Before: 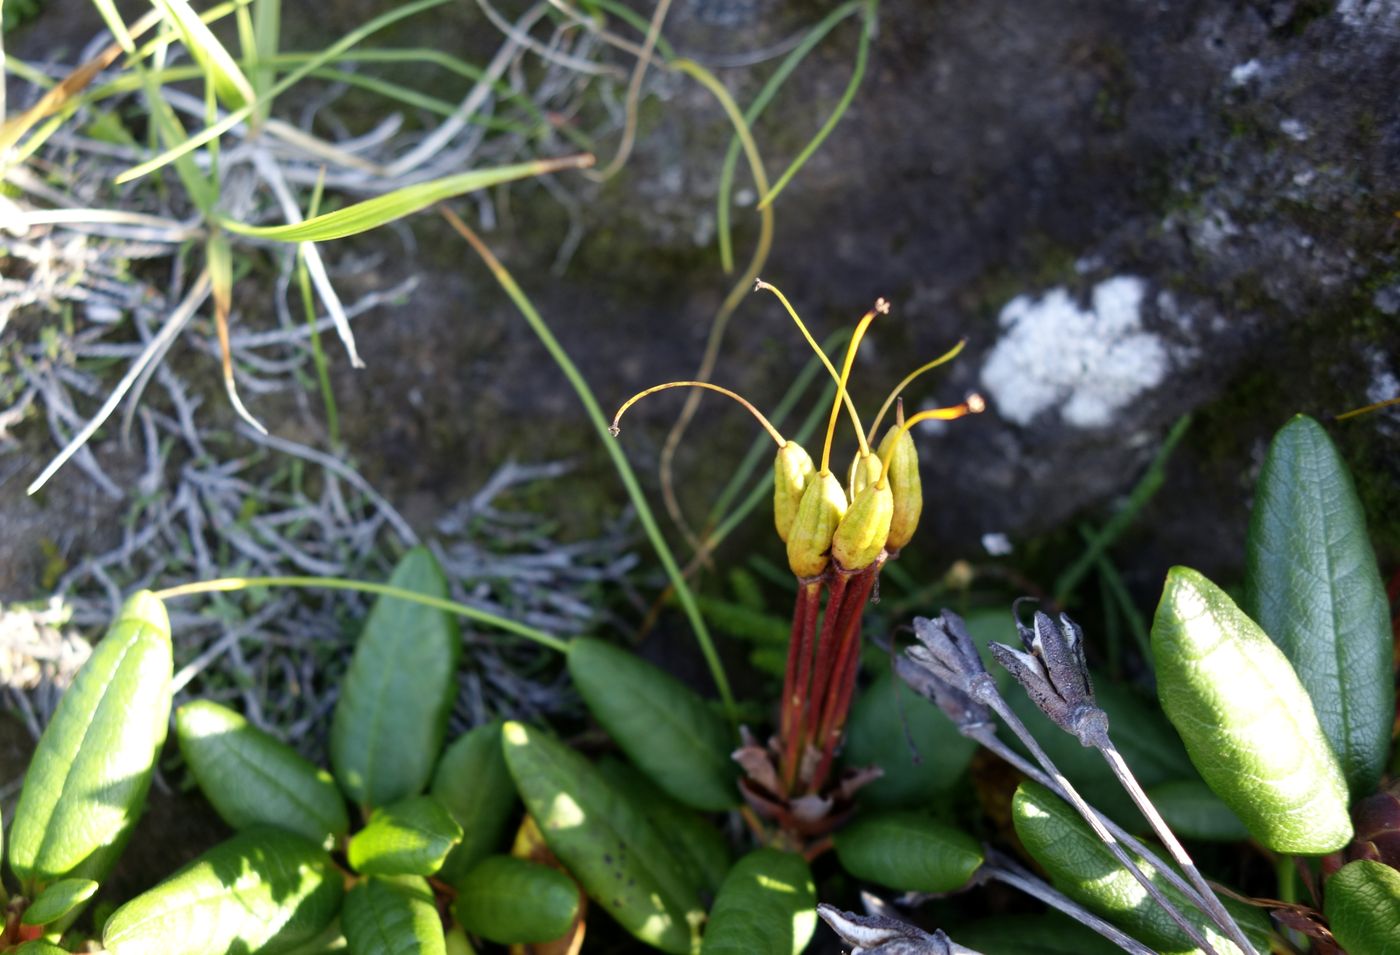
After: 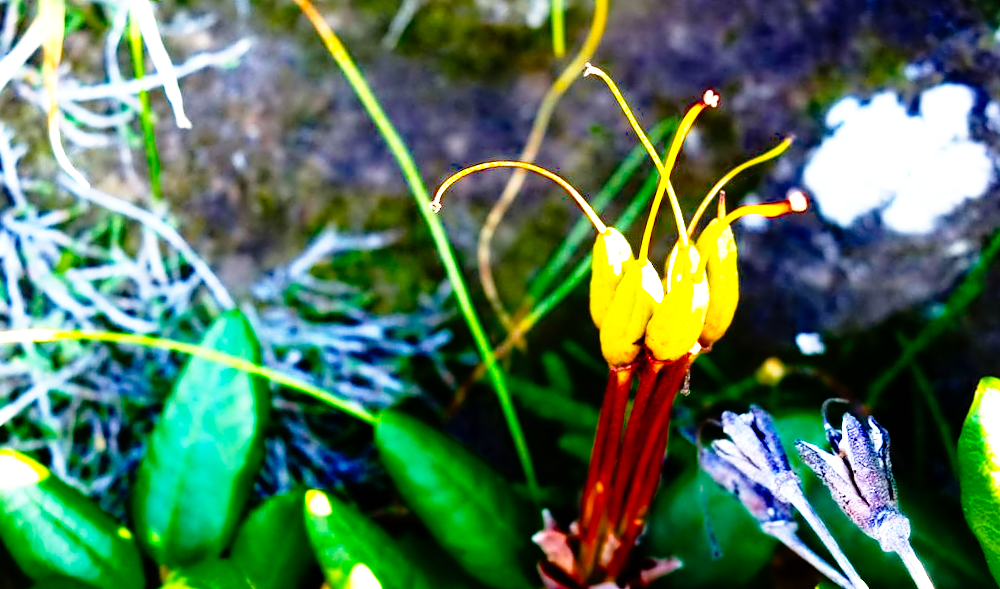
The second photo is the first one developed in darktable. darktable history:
crop and rotate: angle -3.61°, left 9.727%, top 20.595%, right 12.382%, bottom 12.093%
exposure: black level correction 0, exposure 0.894 EV, compensate highlight preservation false
color balance rgb: perceptual saturation grading › global saturation 36.904%, perceptual saturation grading › shadows 34.693%, global vibrance 6.44%, contrast 12.66%, saturation formula JzAzBz (2021)
base curve: curves: ch0 [(0, 0) (0.012, 0.01) (0.073, 0.168) (0.31, 0.711) (0.645, 0.957) (1, 1)], preserve colors none
contrast equalizer: y [[0.5 ×4, 0.525, 0.667], [0.5 ×6], [0.5 ×6], [0 ×4, 0.042, 0], [0, 0, 0.004, 0.1, 0.191, 0.131]]
